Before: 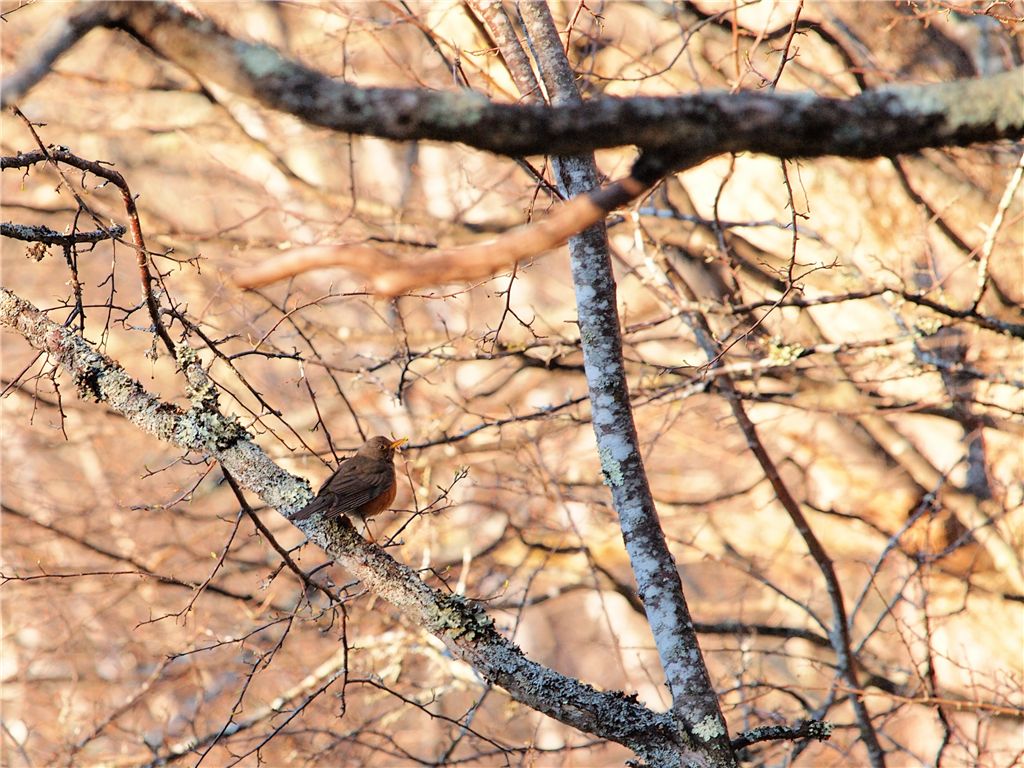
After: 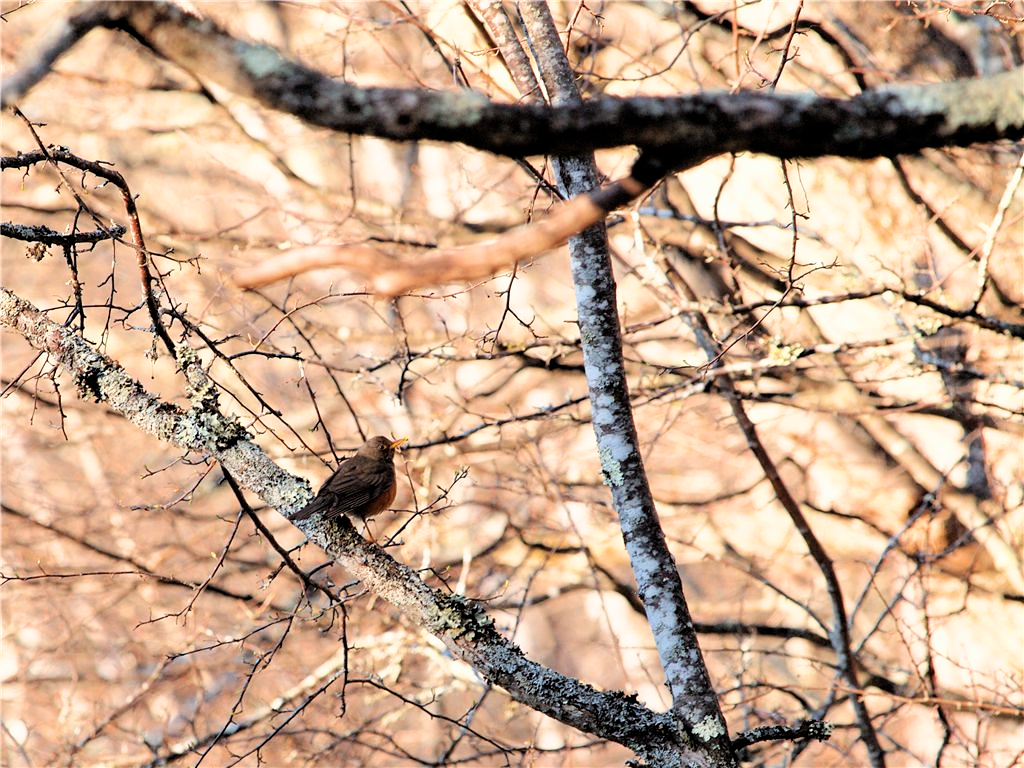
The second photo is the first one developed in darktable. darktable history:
filmic rgb: black relative exposure -8.71 EV, white relative exposure 2.64 EV, target black luminance 0%, target white luminance 99.888%, hardness 6.26, latitude 74.98%, contrast 1.314, highlights saturation mix -5.18%, iterations of high-quality reconstruction 10
